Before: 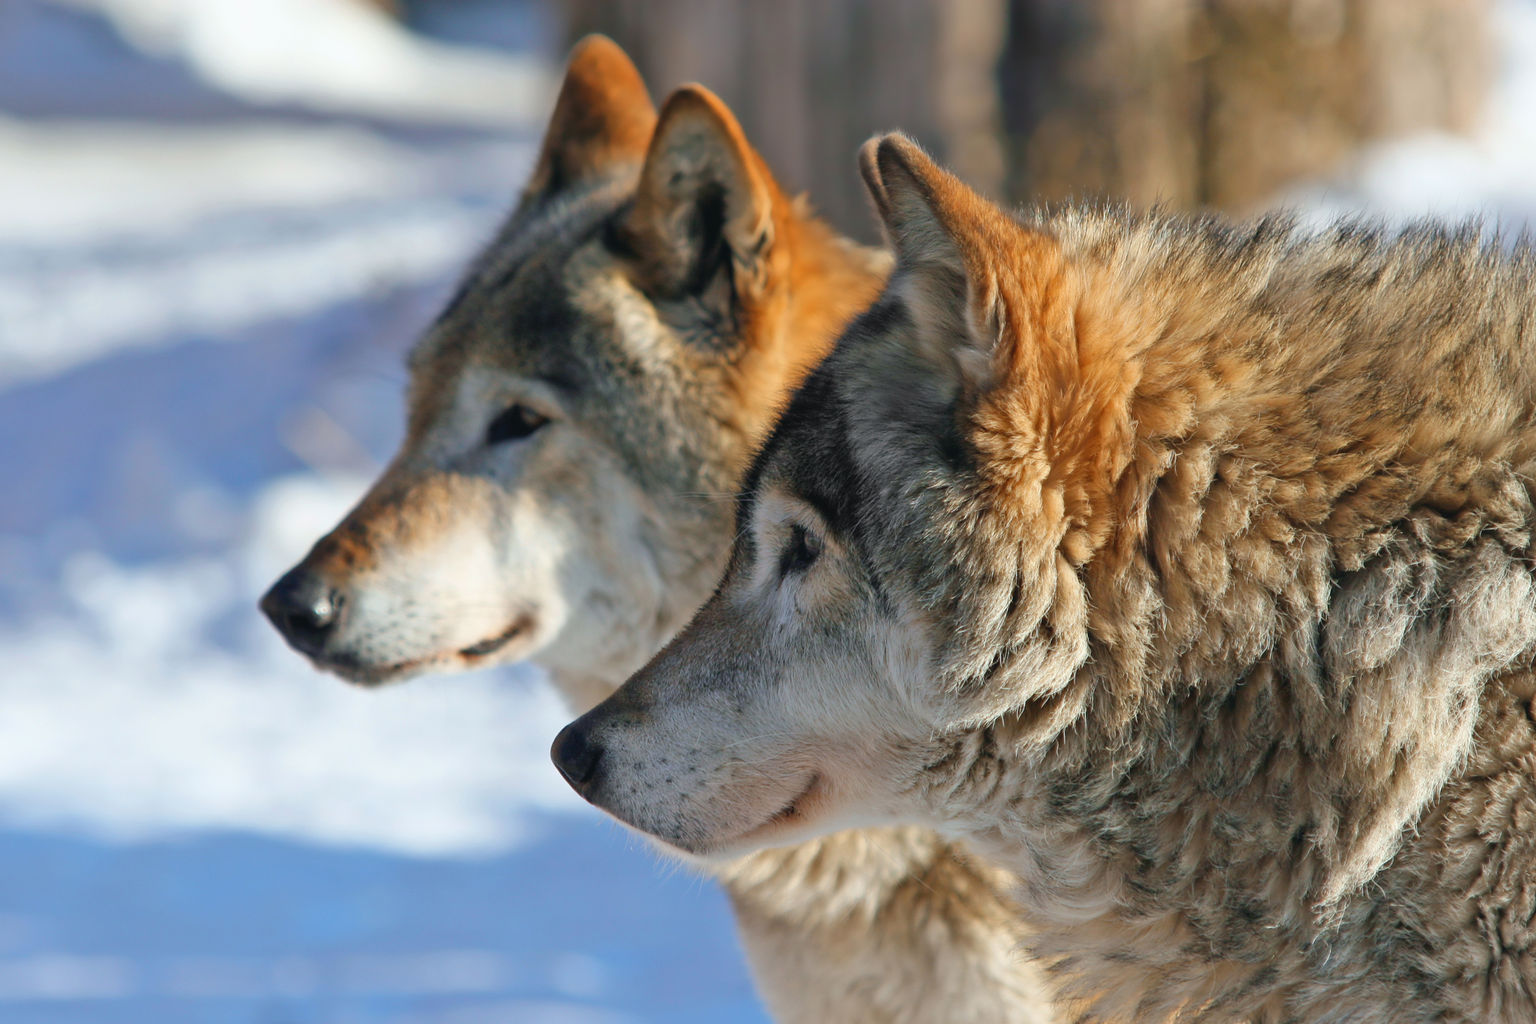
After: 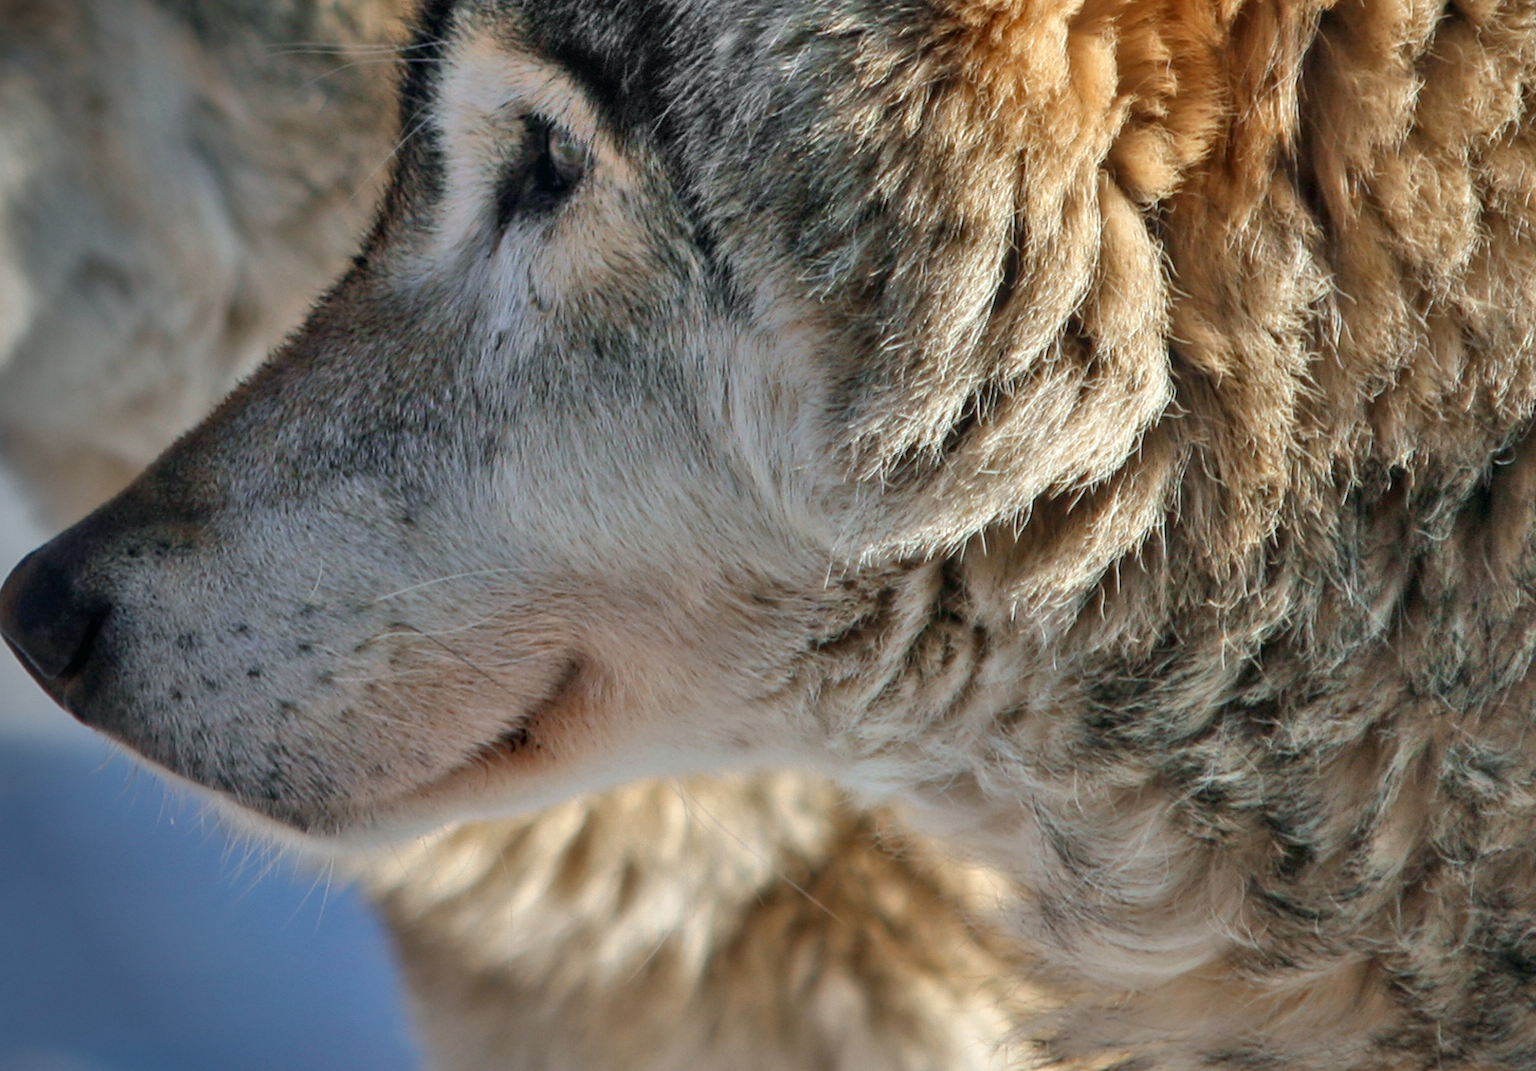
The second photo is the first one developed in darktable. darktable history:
crop: left 35.987%, top 46.185%, right 18.22%, bottom 5.862%
vignetting: brightness -0.632, saturation -0.005, center (0.217, -0.236)
local contrast: detail 130%
shadows and highlights: shadows 76.05, highlights -60.84, soften with gaussian
